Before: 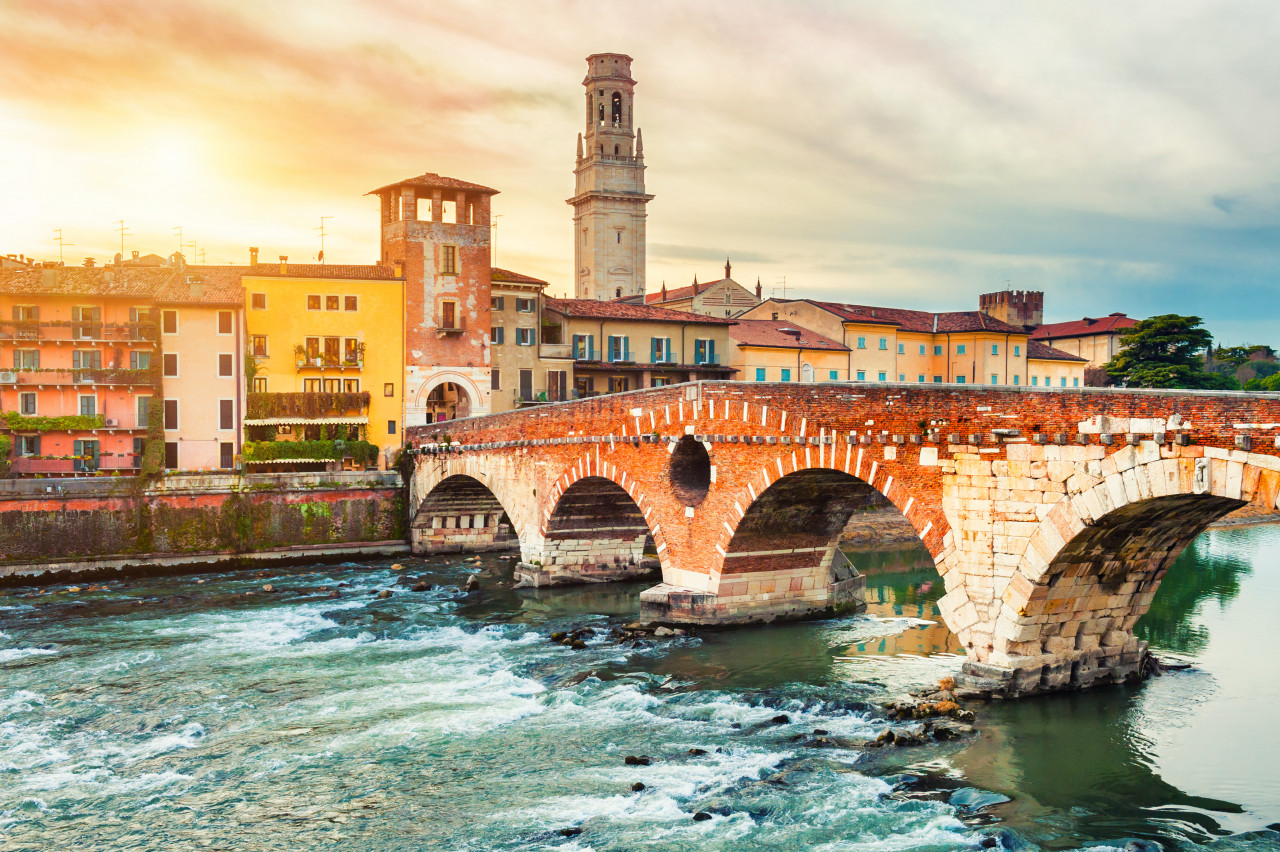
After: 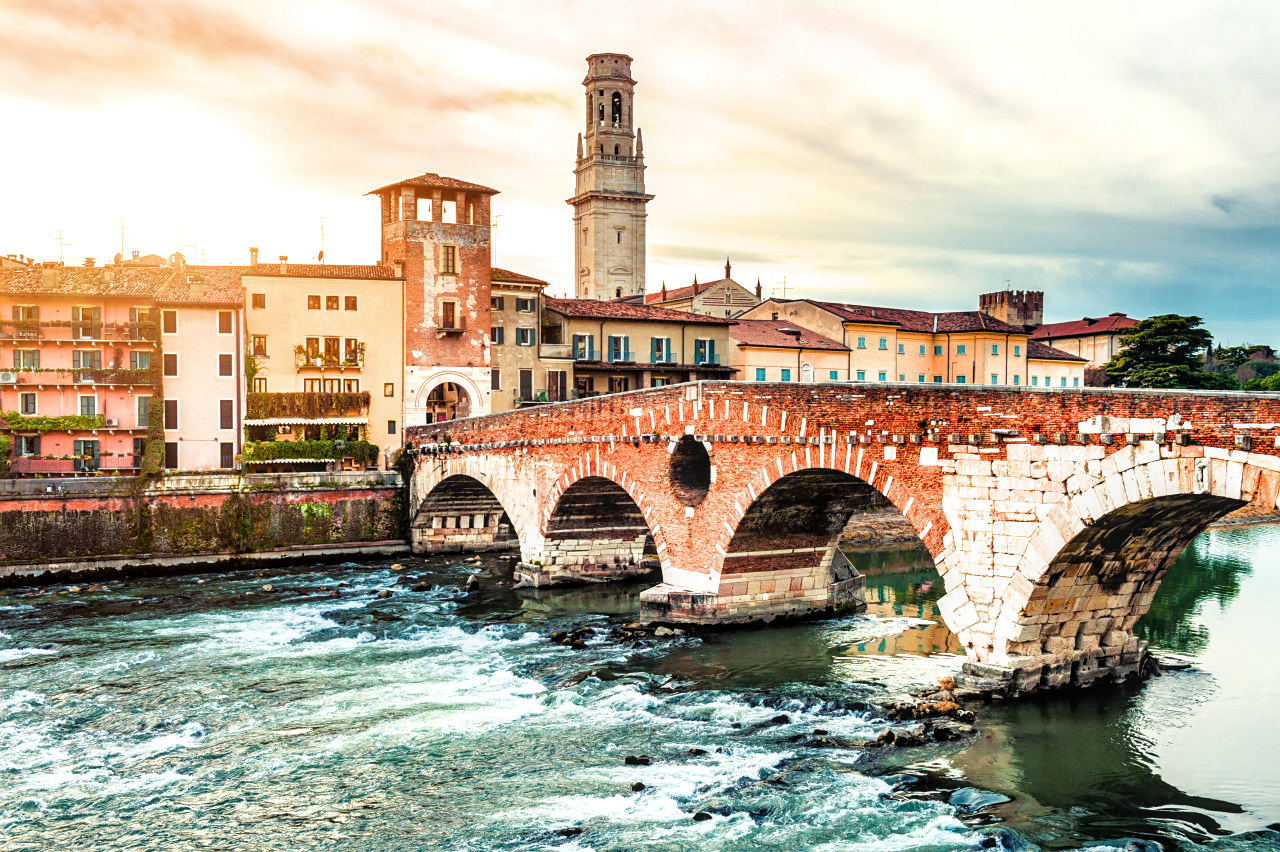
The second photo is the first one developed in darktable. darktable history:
sharpen: amount 0.207
local contrast: on, module defaults
filmic rgb: black relative exposure -8.3 EV, white relative exposure 2.2 EV, target white luminance 99.973%, hardness 7.09, latitude 75.51%, contrast 1.316, highlights saturation mix -1.66%, shadows ↔ highlights balance 30.85%
